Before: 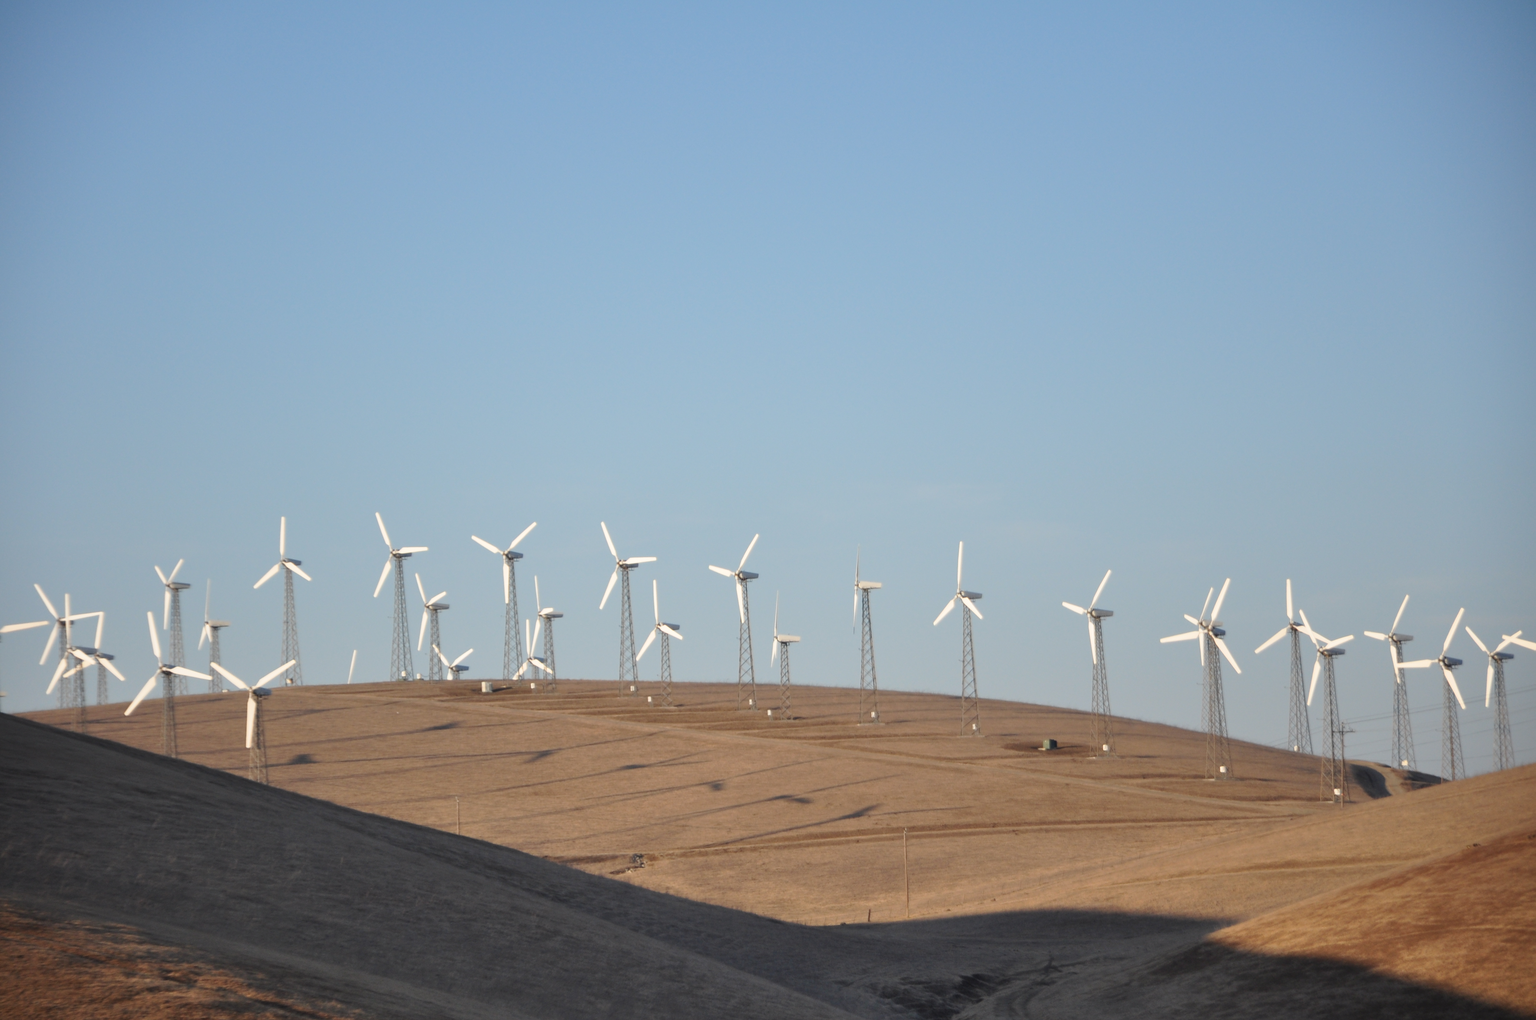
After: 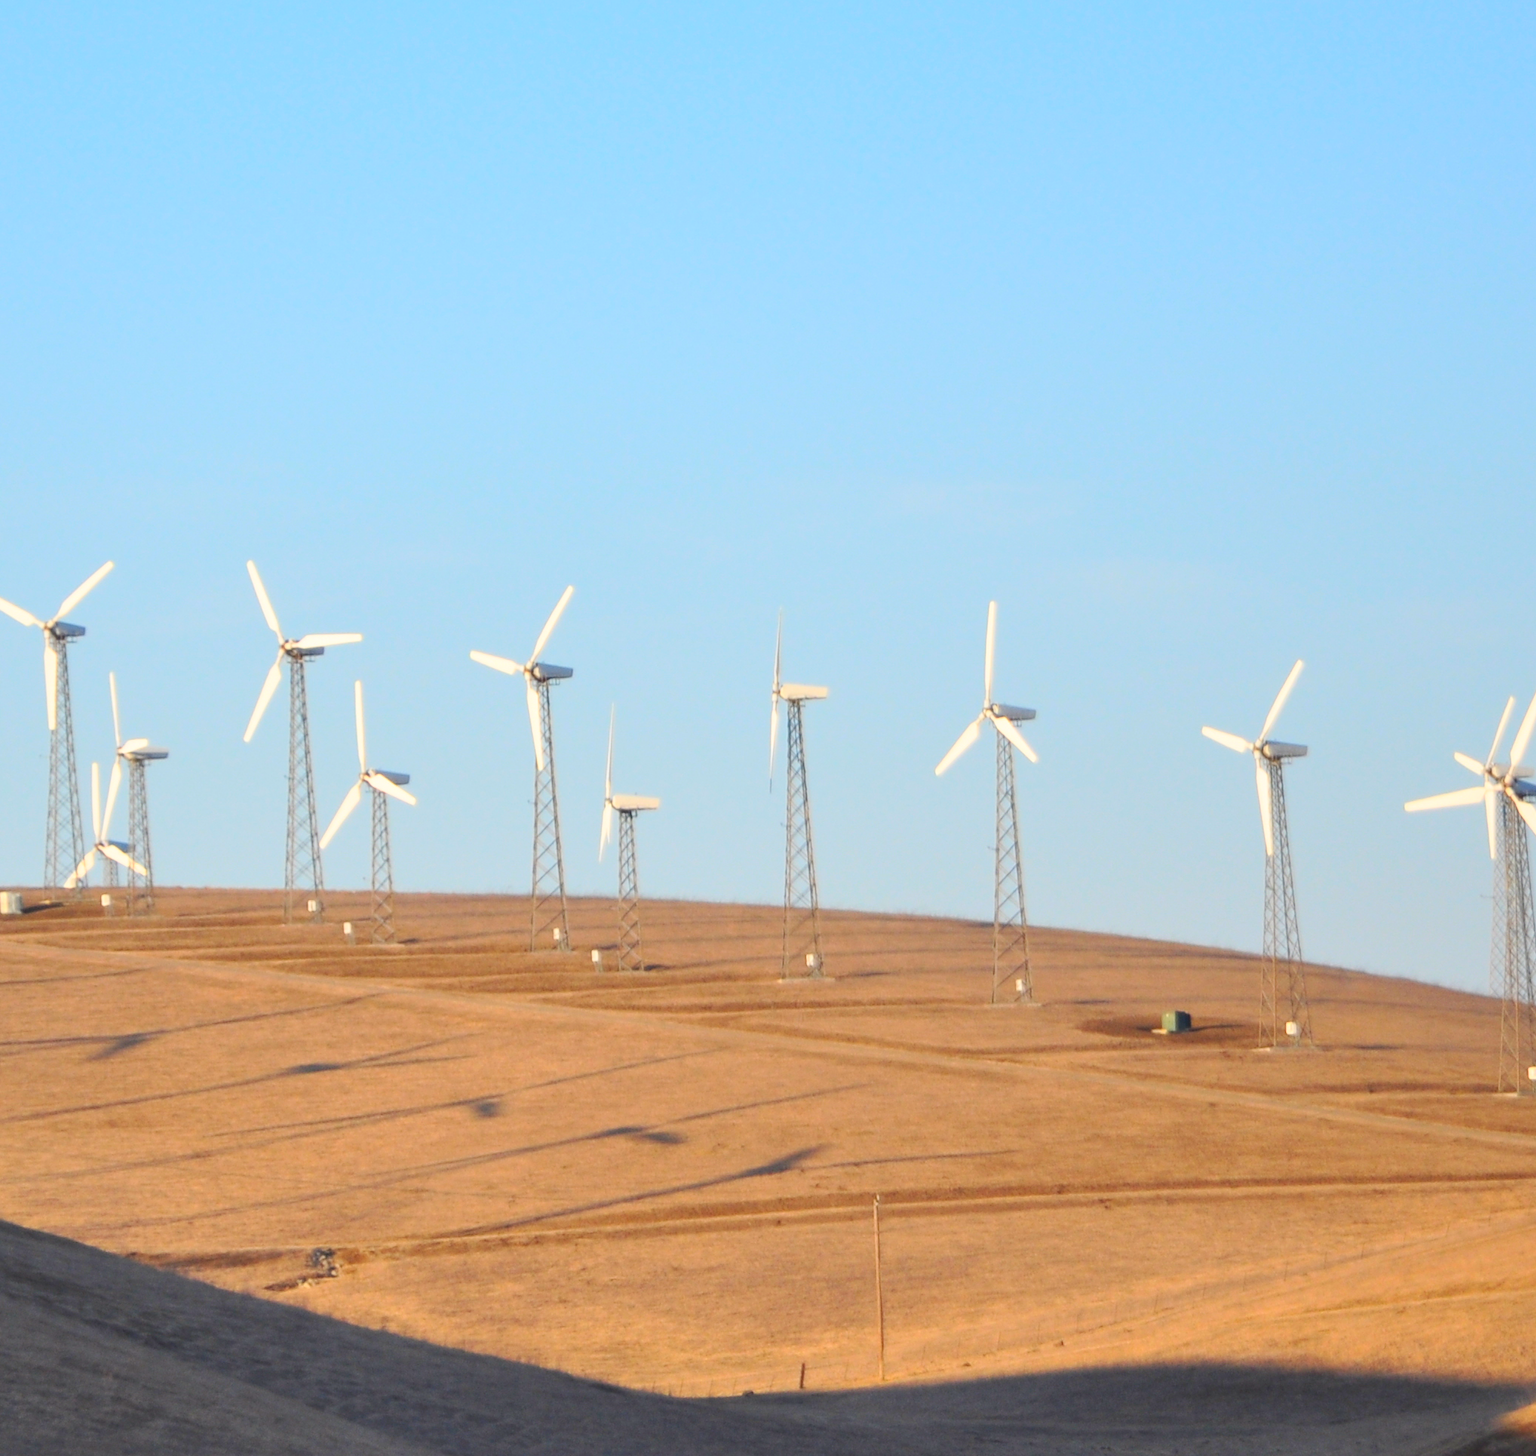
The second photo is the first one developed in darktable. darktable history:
contrast brightness saturation: contrast 0.195, brightness 0.201, saturation 0.799
crop: left 31.385%, top 24.646%, right 20.308%, bottom 6.373%
exposure: black level correction 0, compensate highlight preservation false
tone equalizer: edges refinement/feathering 500, mask exposure compensation -1.57 EV, preserve details no
